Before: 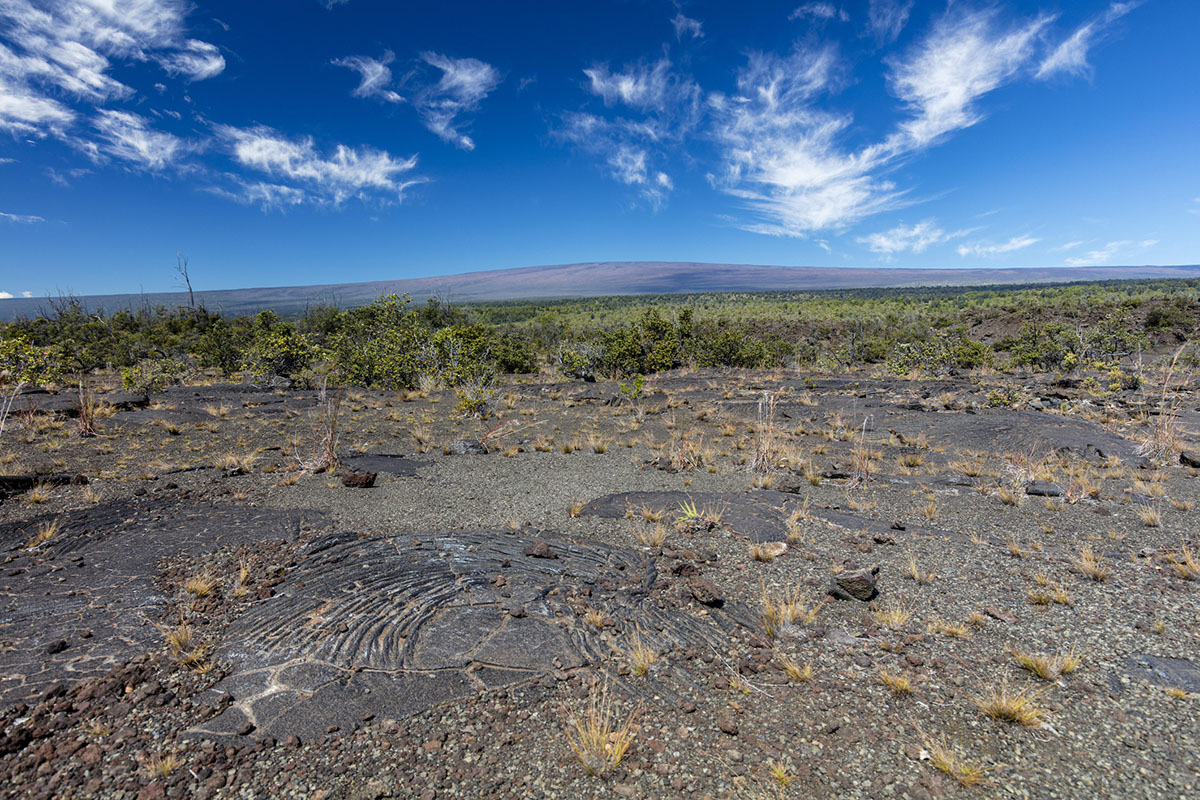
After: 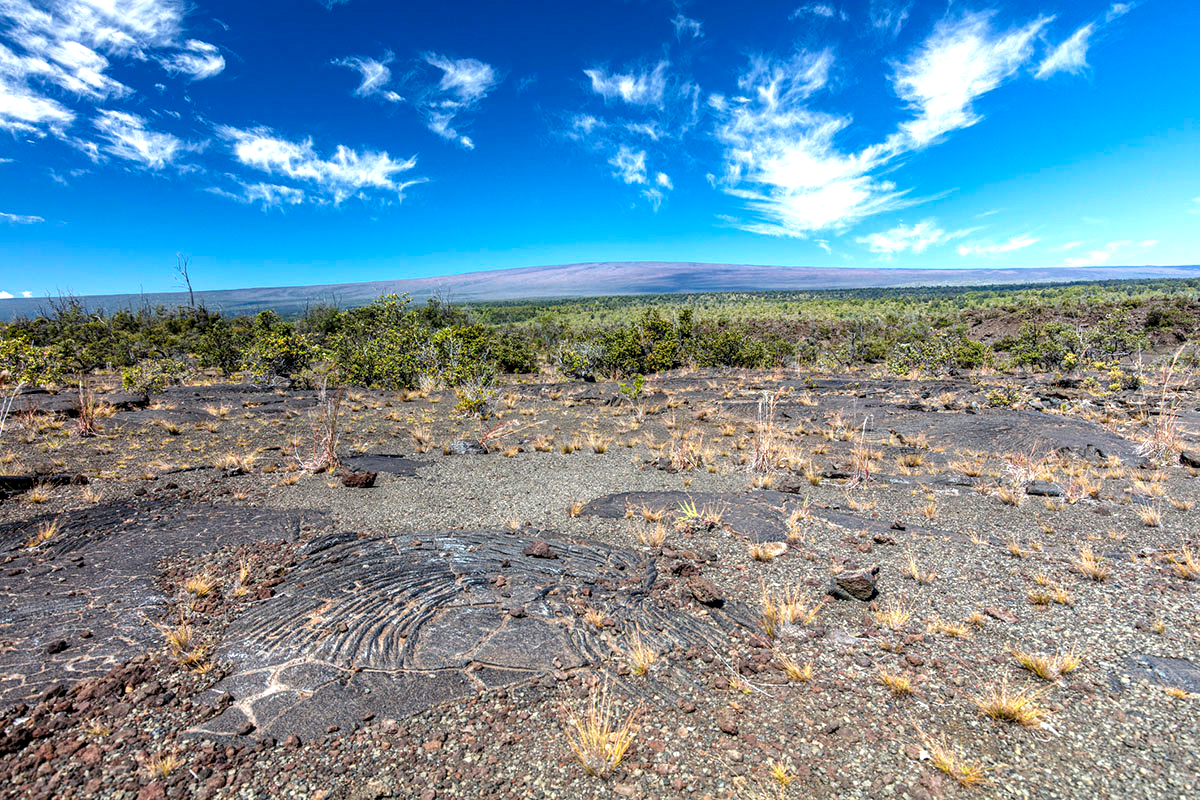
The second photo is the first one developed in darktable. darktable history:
exposure: black level correction 0, exposure 0.703 EV, compensate highlight preservation false
local contrast: on, module defaults
